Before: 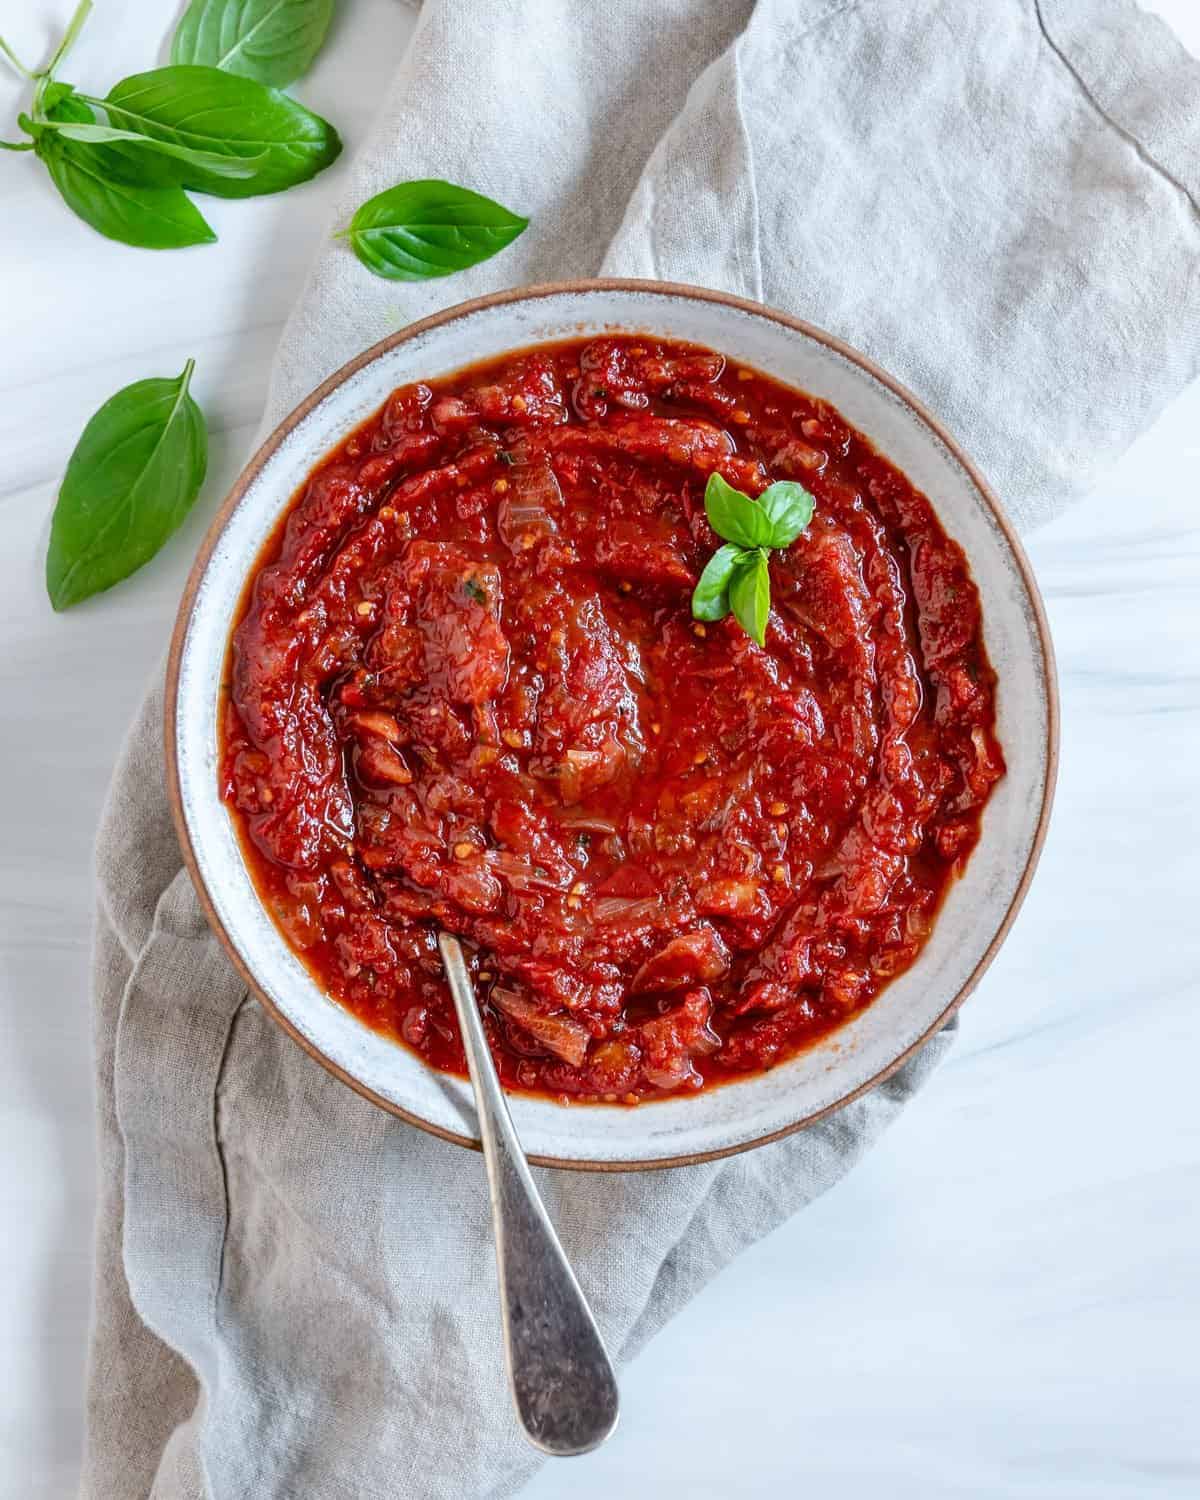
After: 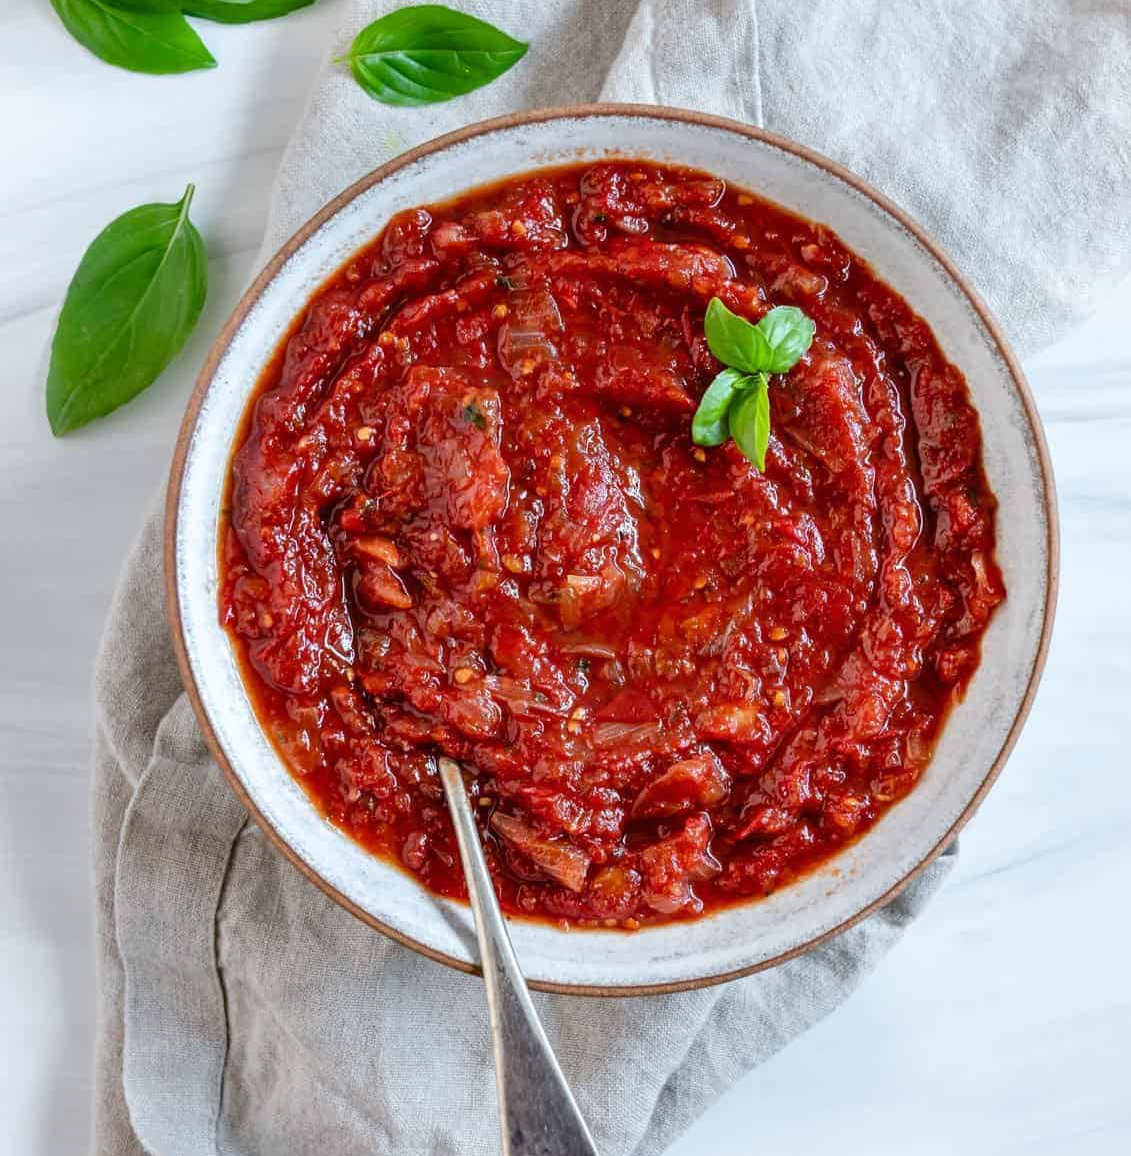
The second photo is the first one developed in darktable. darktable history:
crop and rotate: angle 0.03°, top 11.643%, right 5.651%, bottom 11.189%
